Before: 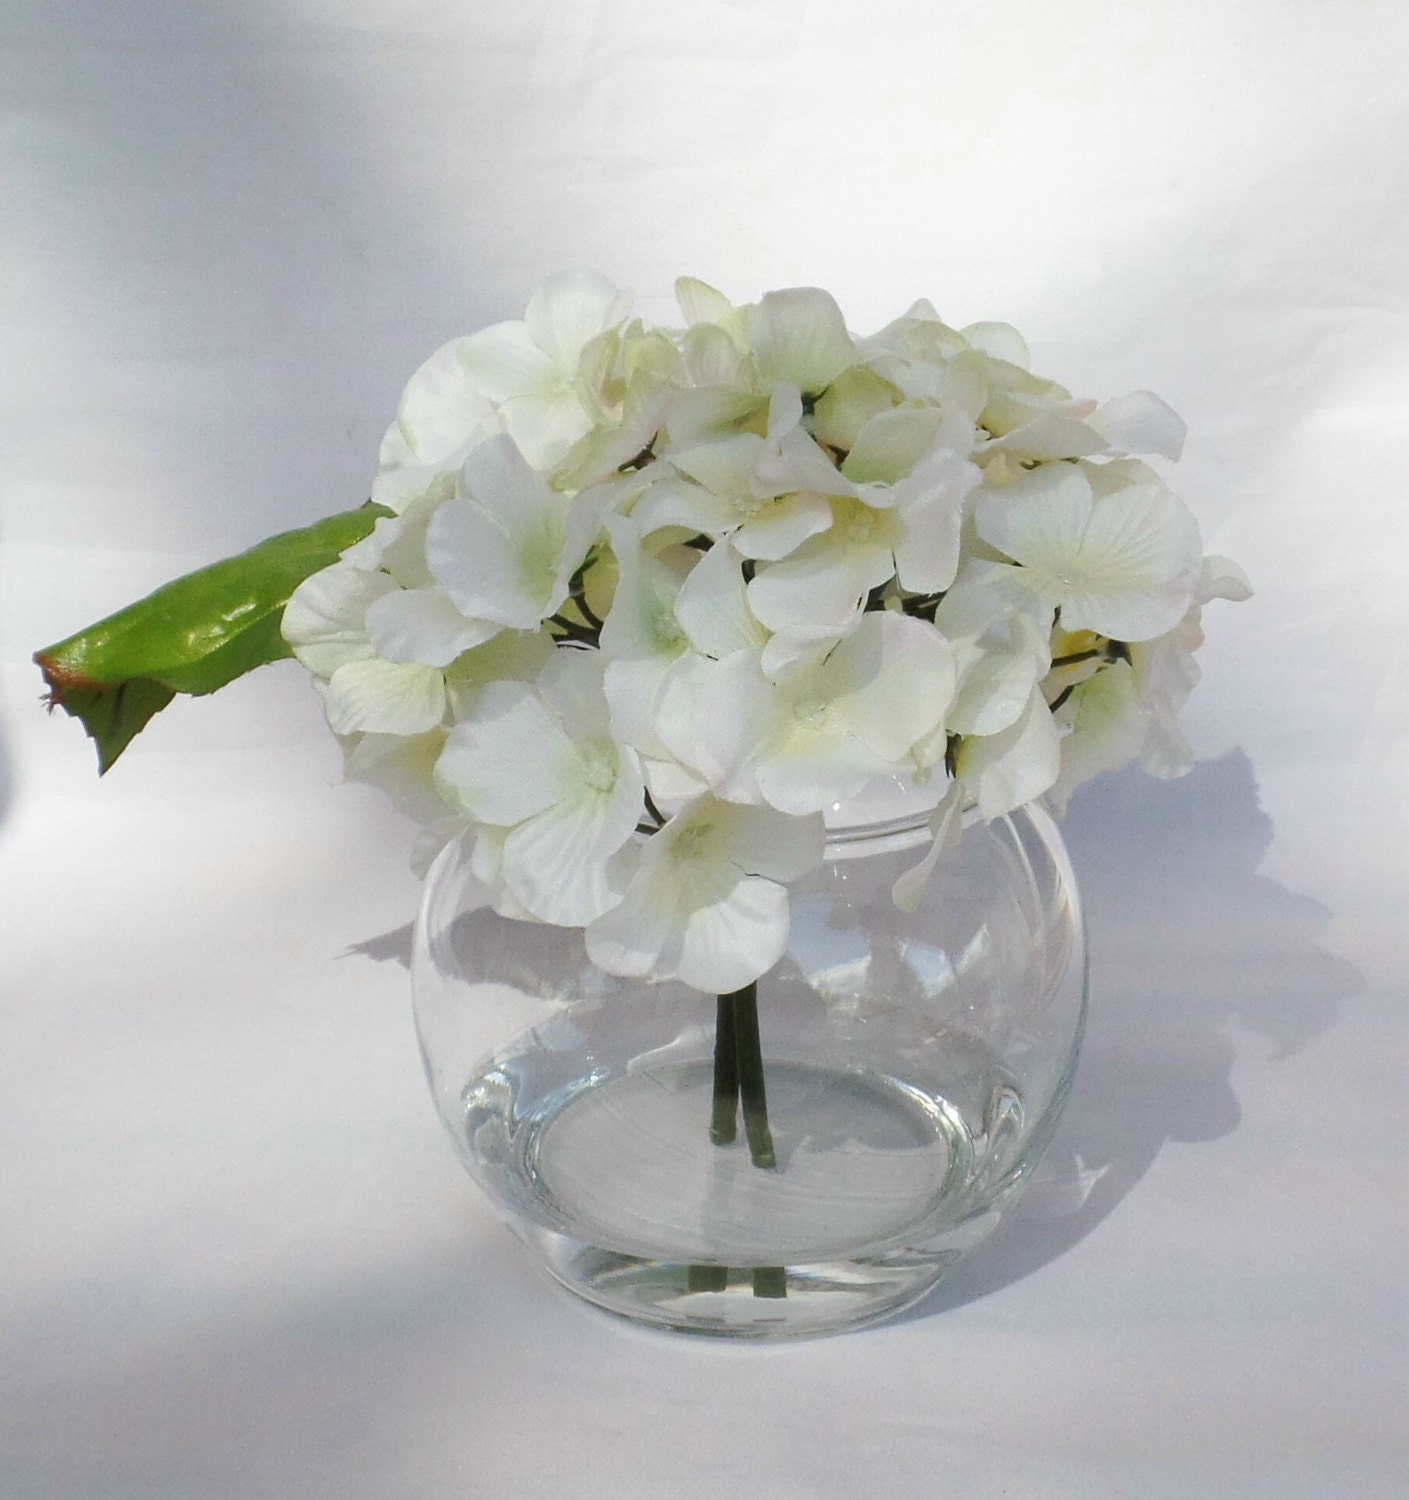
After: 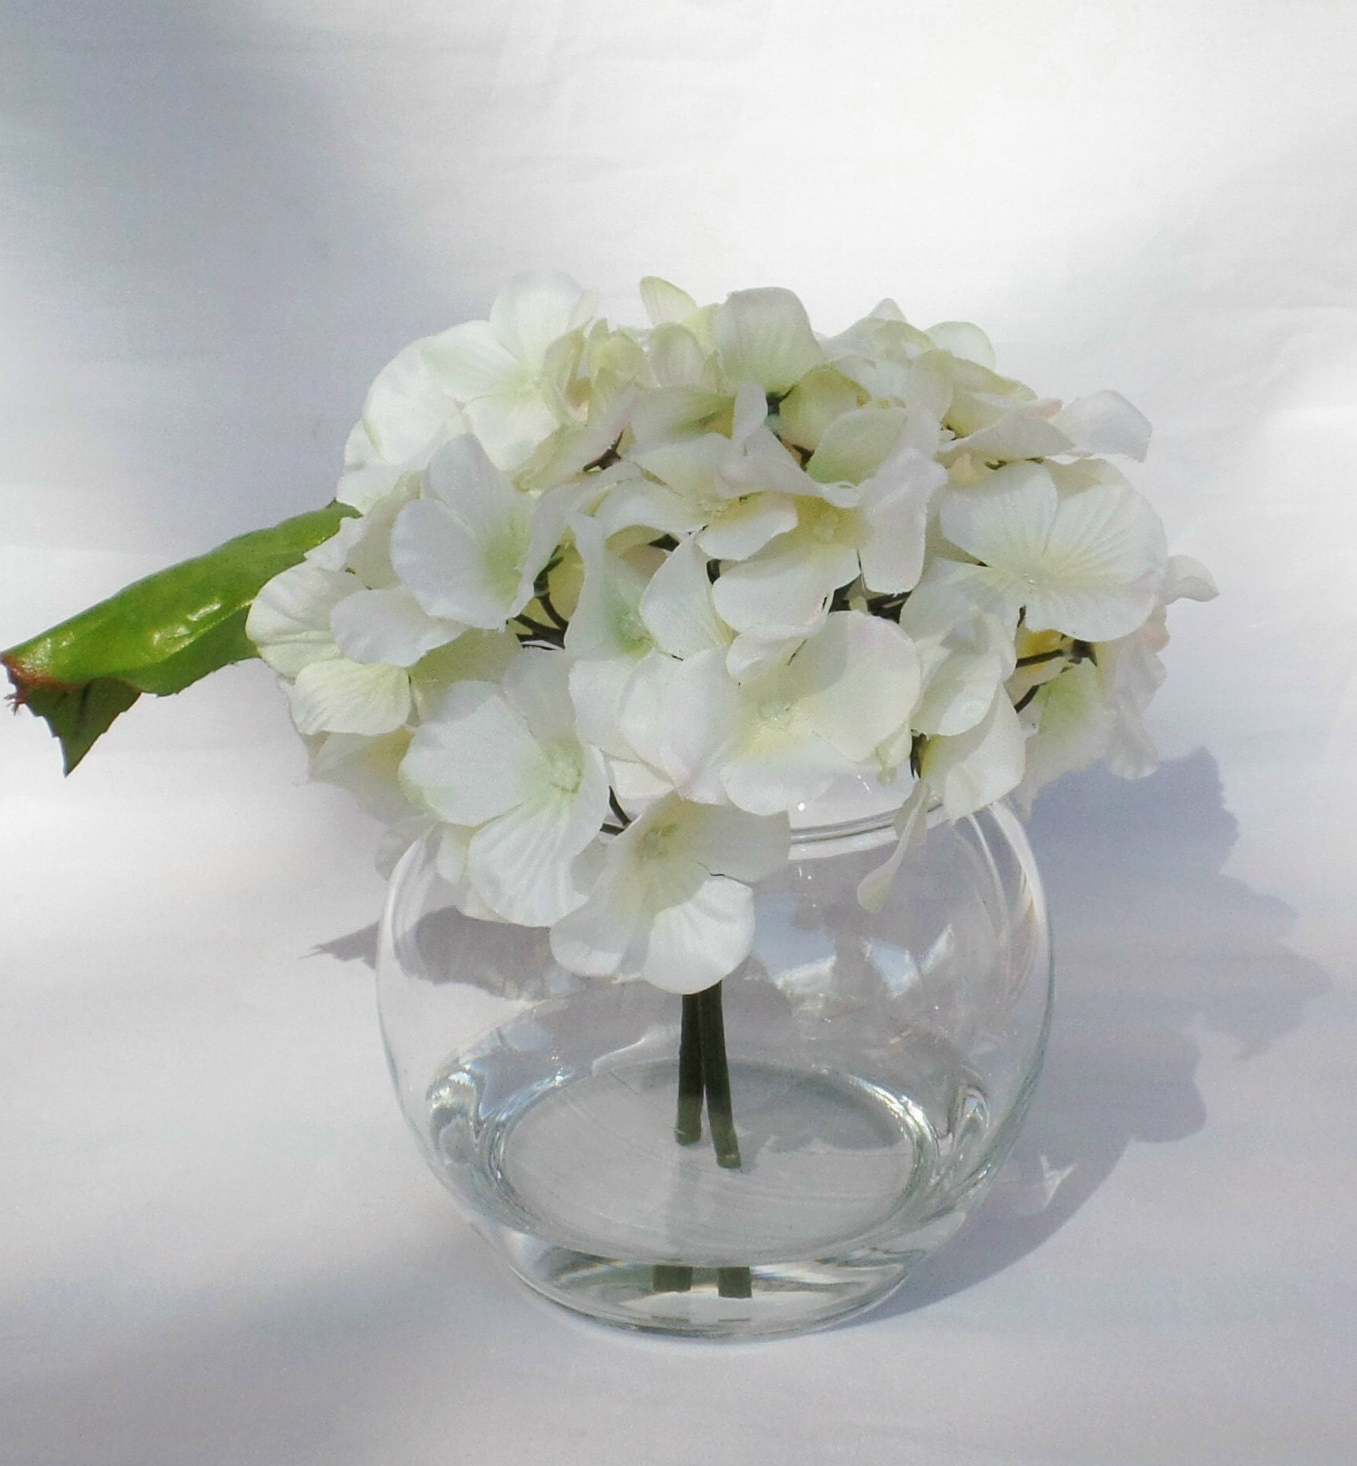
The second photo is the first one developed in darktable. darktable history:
crop and rotate: left 2.536%, right 1.107%, bottom 2.246%
local contrast: mode bilateral grid, contrast 100, coarseness 100, detail 94%, midtone range 0.2
